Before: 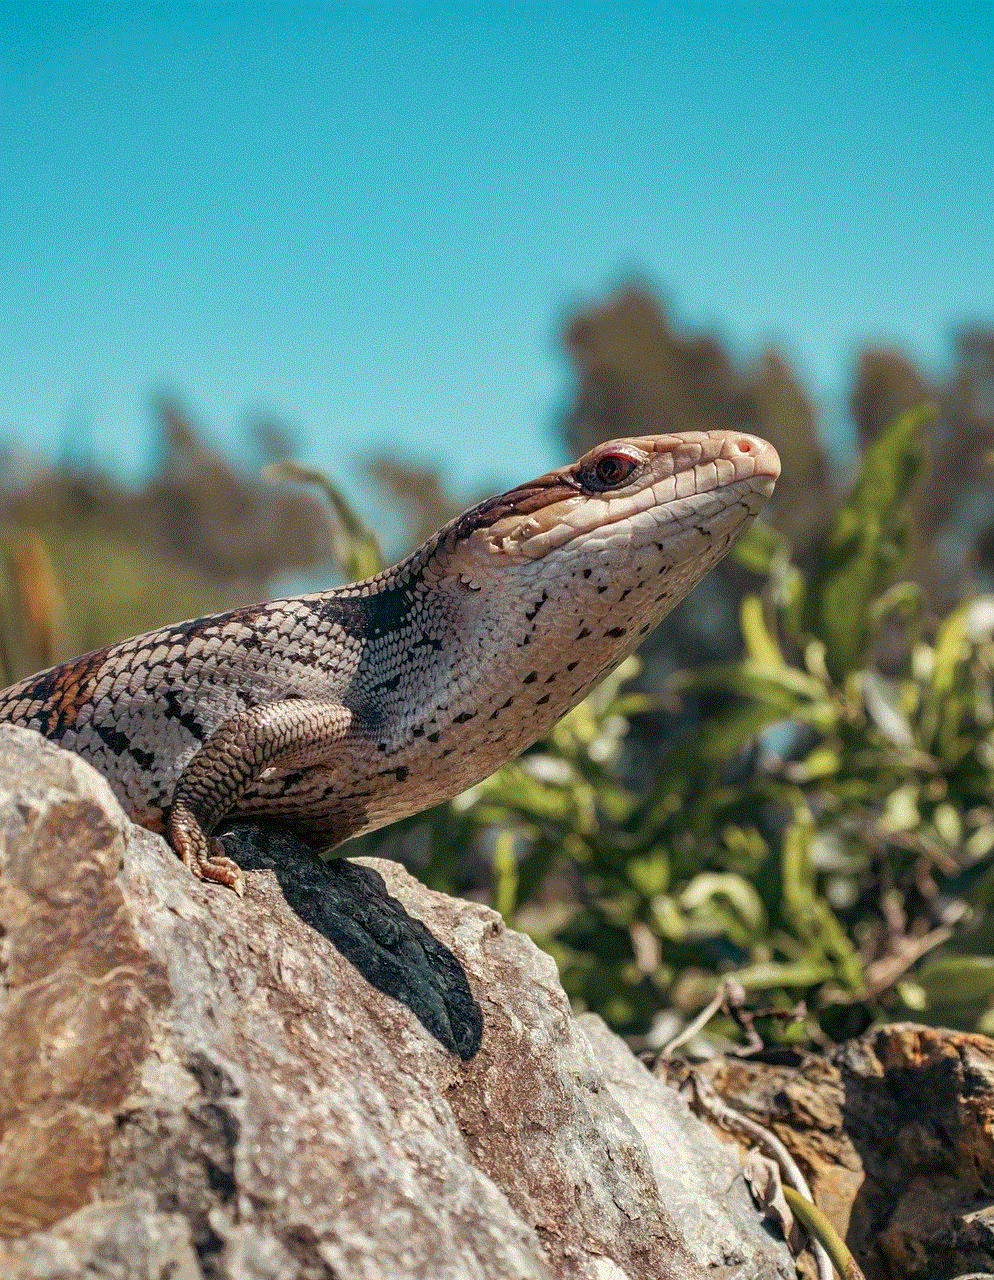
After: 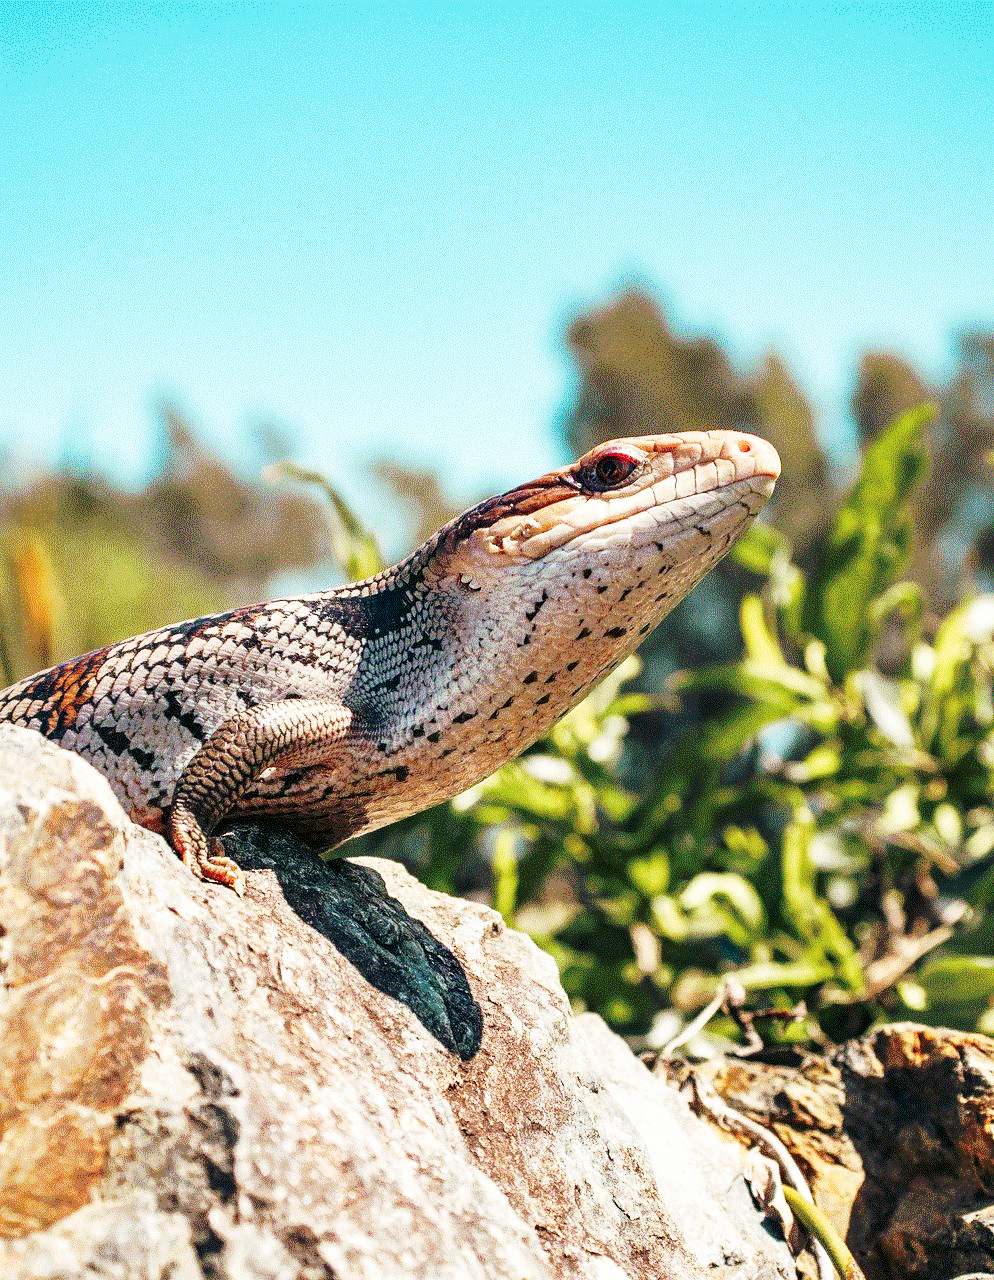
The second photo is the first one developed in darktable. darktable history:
base curve: curves: ch0 [(0, 0) (0.007, 0.004) (0.027, 0.03) (0.046, 0.07) (0.207, 0.54) (0.442, 0.872) (0.673, 0.972) (1, 1)], preserve colors none
vibrance: vibrance 22%
